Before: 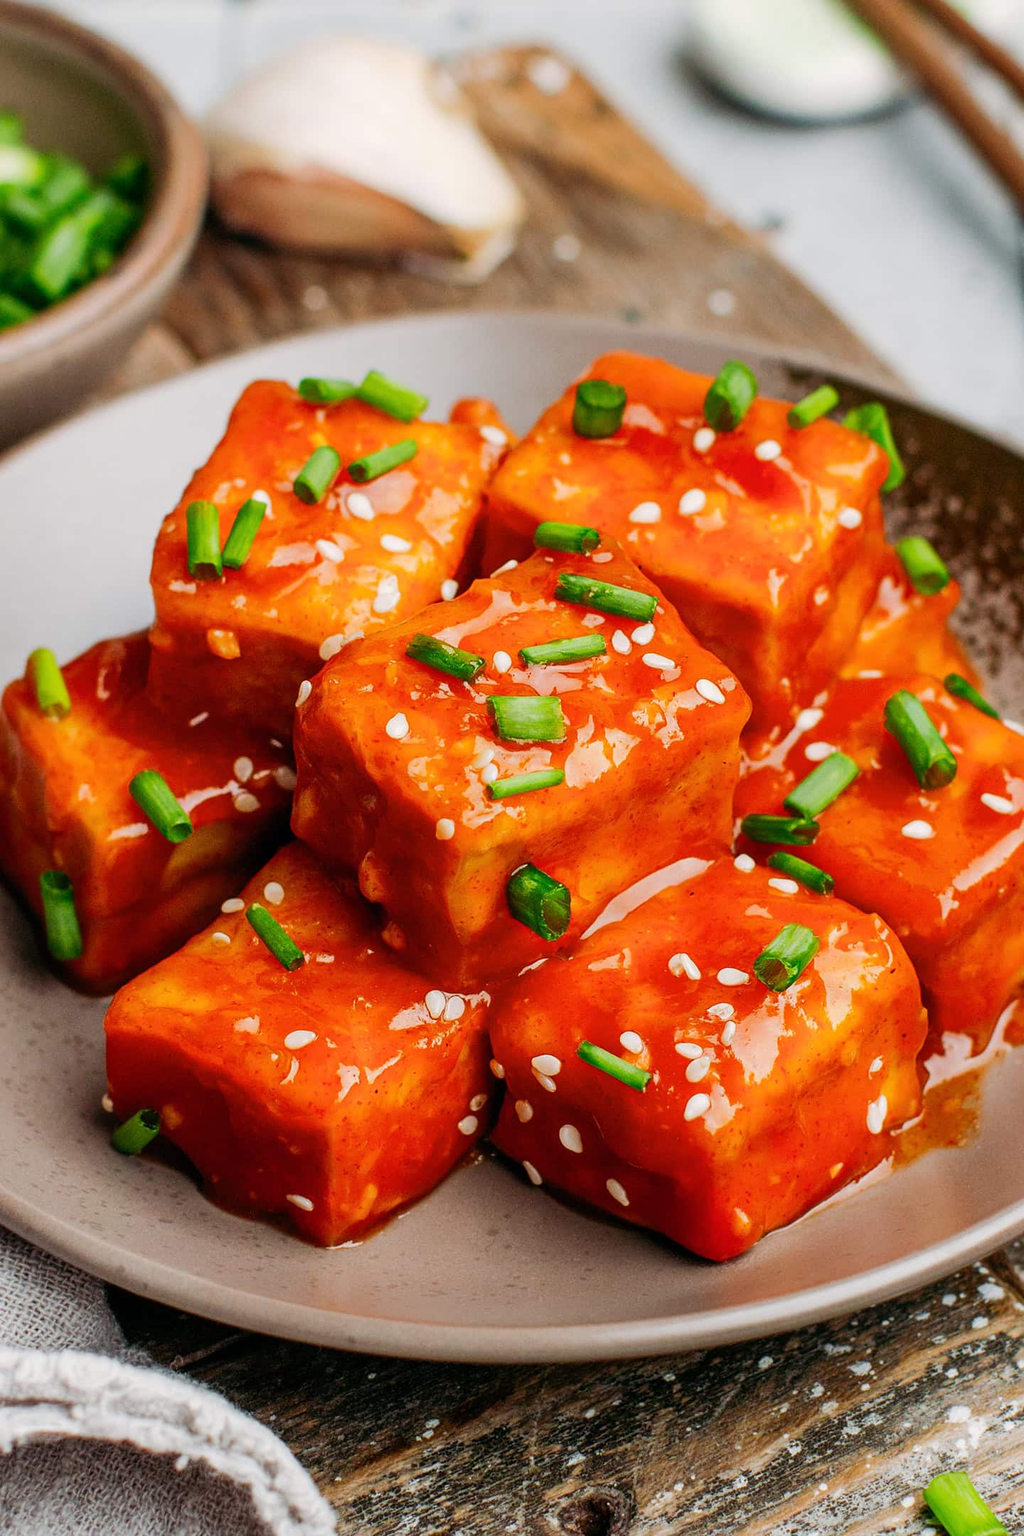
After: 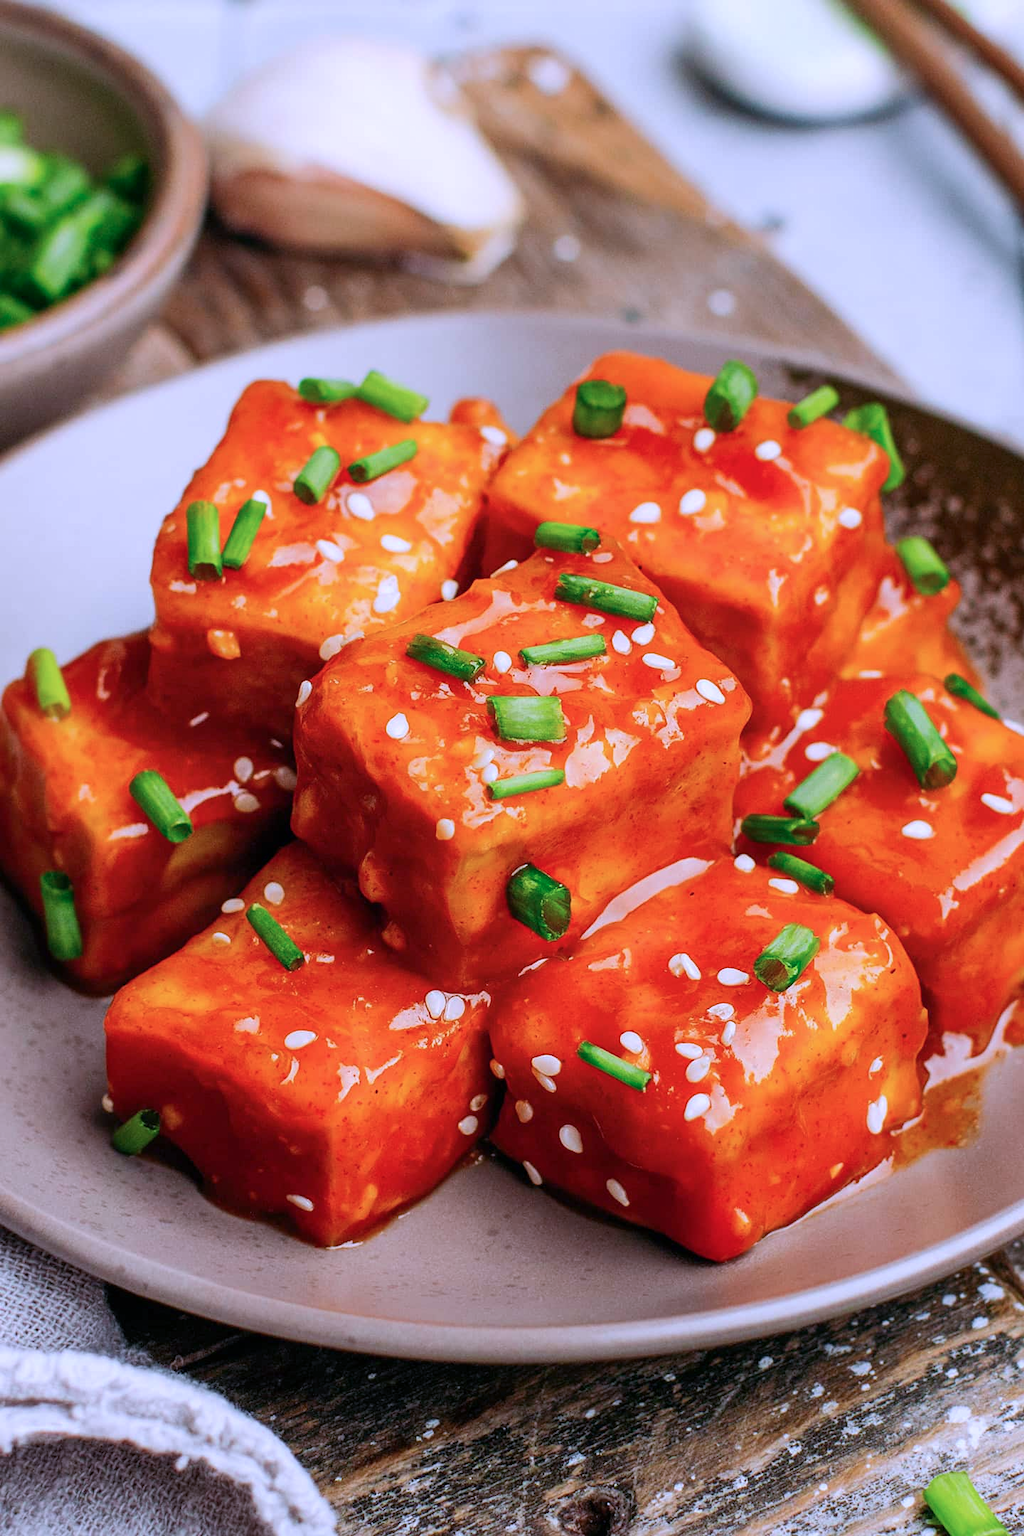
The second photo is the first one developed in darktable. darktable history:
color calibration: illuminant as shot in camera, x 0.379, y 0.397, temperature 4131.51 K, saturation algorithm version 1 (2020)
